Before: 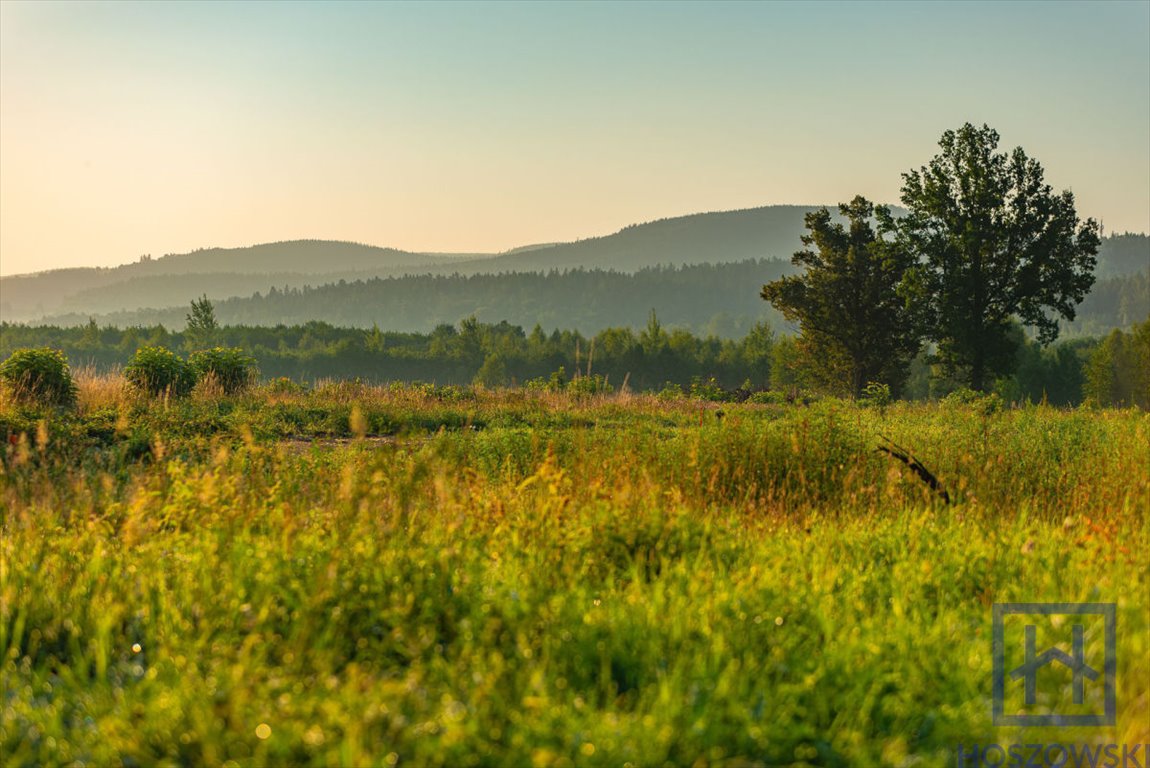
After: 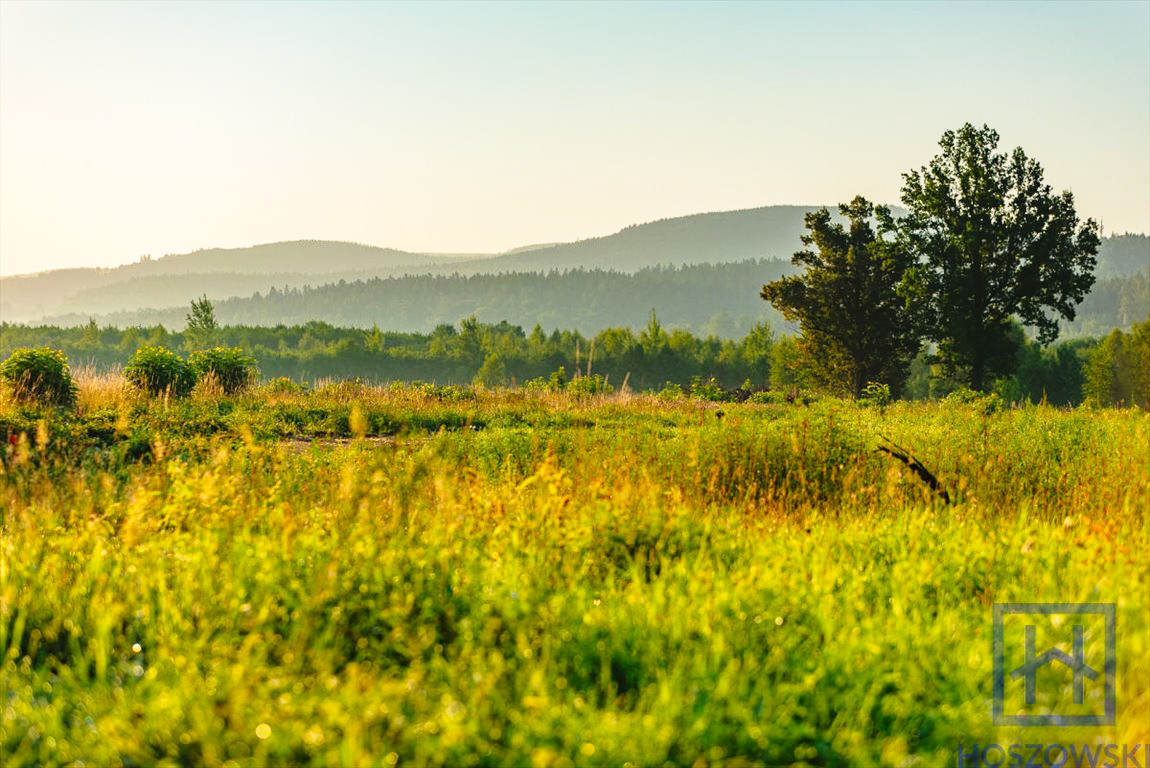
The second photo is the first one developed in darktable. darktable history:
base curve: curves: ch0 [(0, 0) (0.028, 0.03) (0.121, 0.232) (0.46, 0.748) (0.859, 0.968) (1, 1)], preserve colors none
white balance: red 1, blue 1
color balance: mode lift, gamma, gain (sRGB)
